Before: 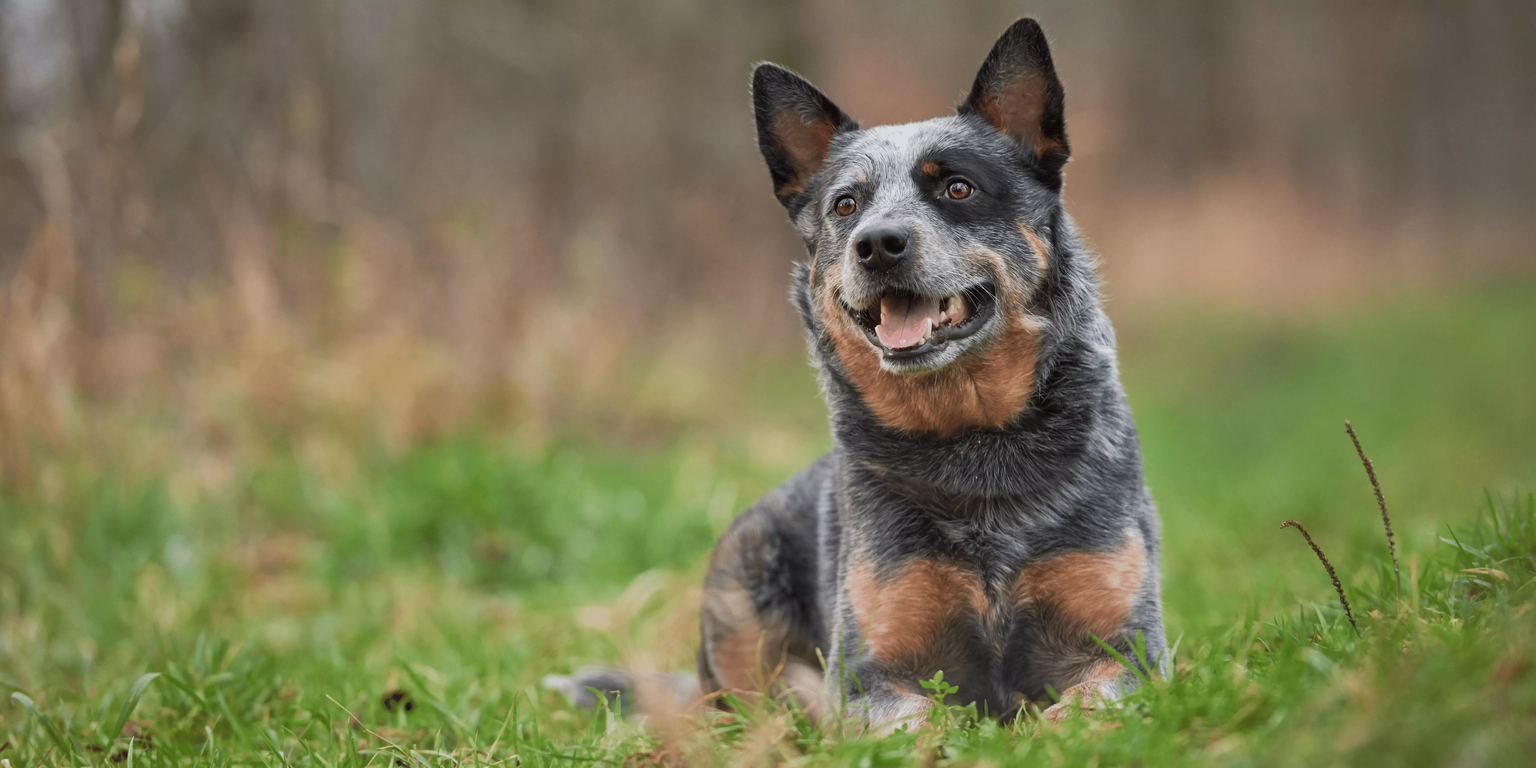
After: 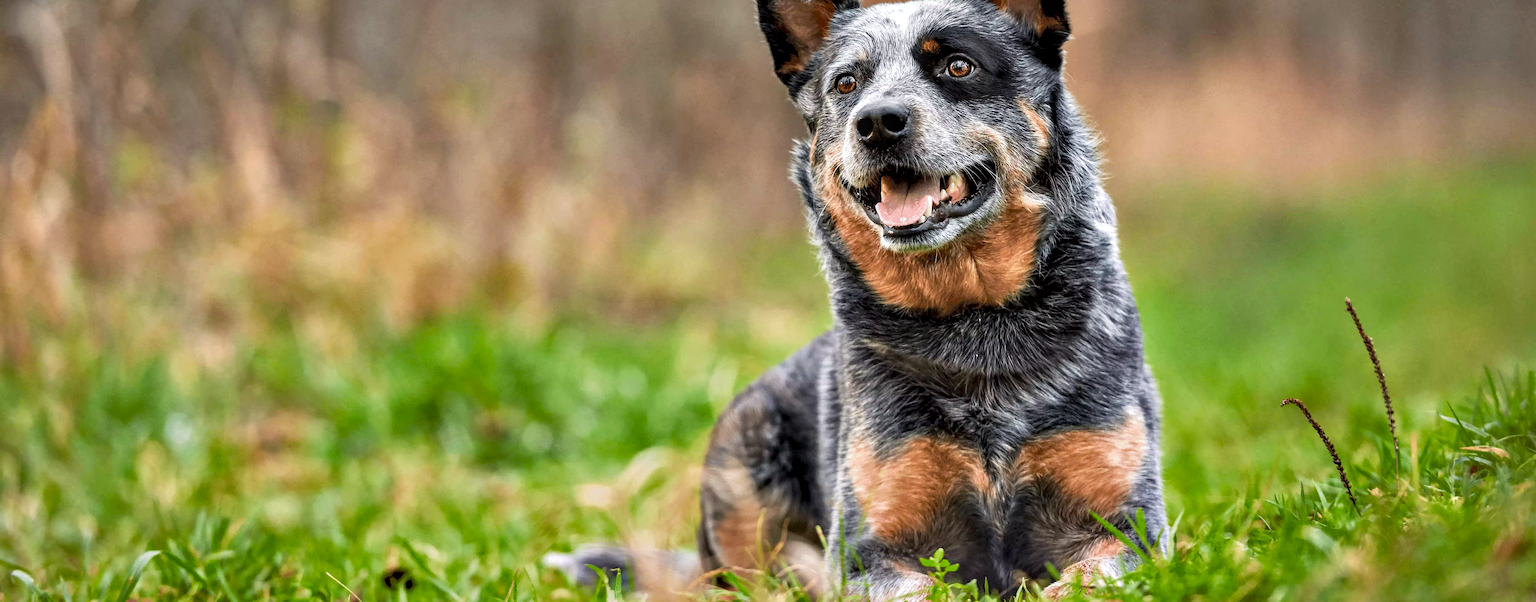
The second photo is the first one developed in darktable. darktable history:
sharpen: on, module defaults
crop and rotate: top 15.949%, bottom 5.558%
tone curve: curves: ch0 [(0, 0) (0.822, 0.825) (0.994, 0.955)]; ch1 [(0, 0) (0.226, 0.261) (0.383, 0.397) (0.46, 0.46) (0.498, 0.501) (0.524, 0.543) (0.578, 0.575) (1, 1)]; ch2 [(0, 0) (0.438, 0.456) (0.5, 0.495) (0.547, 0.515) (0.597, 0.58) (0.629, 0.603) (1, 1)], preserve colors none
shadows and highlights: shadows -20.23, white point adjustment -1.84, highlights -35.13
local contrast: detail 130%
exposure: exposure 0.372 EV, compensate highlight preservation false
color balance rgb: highlights gain › chroma 0.182%, highlights gain › hue 332.39°, perceptual saturation grading › global saturation 24.974%
contrast equalizer: y [[0.6 ×6], [0.55 ×6], [0 ×6], [0 ×6], [0 ×6]]
